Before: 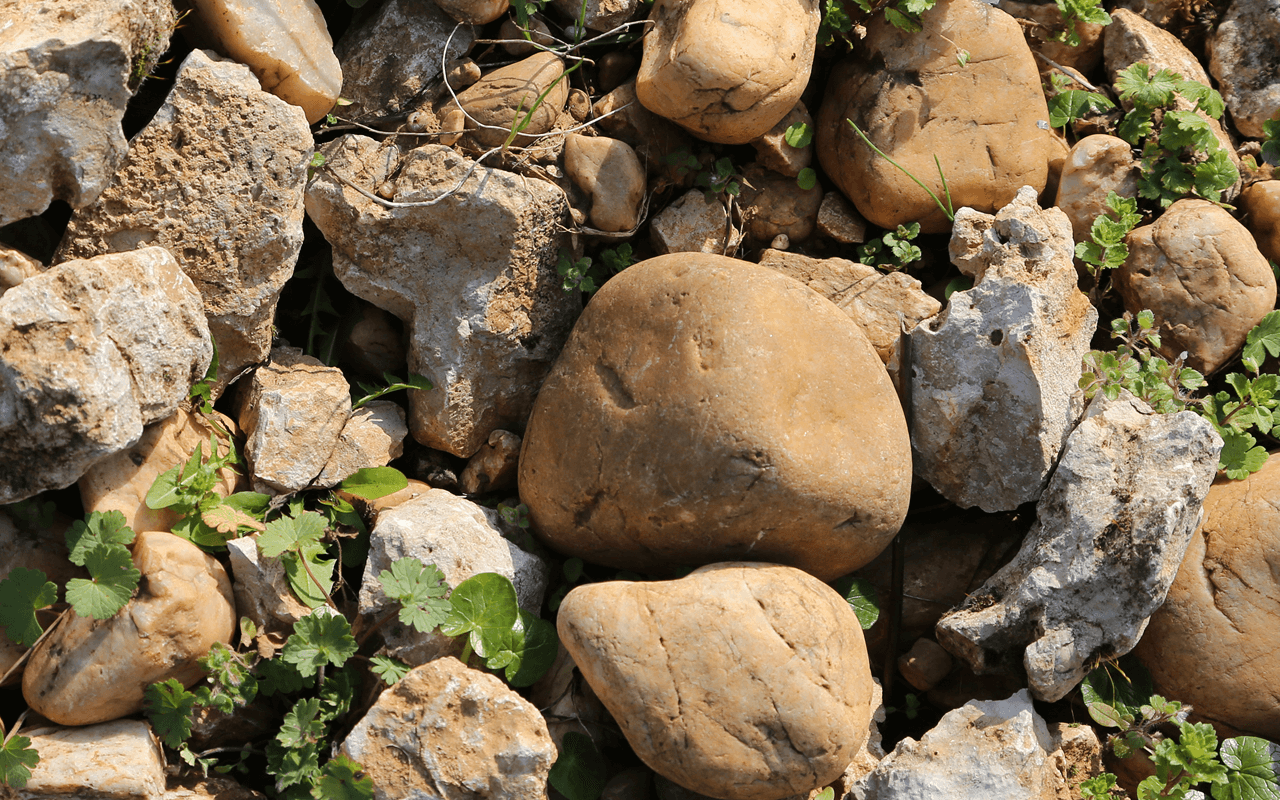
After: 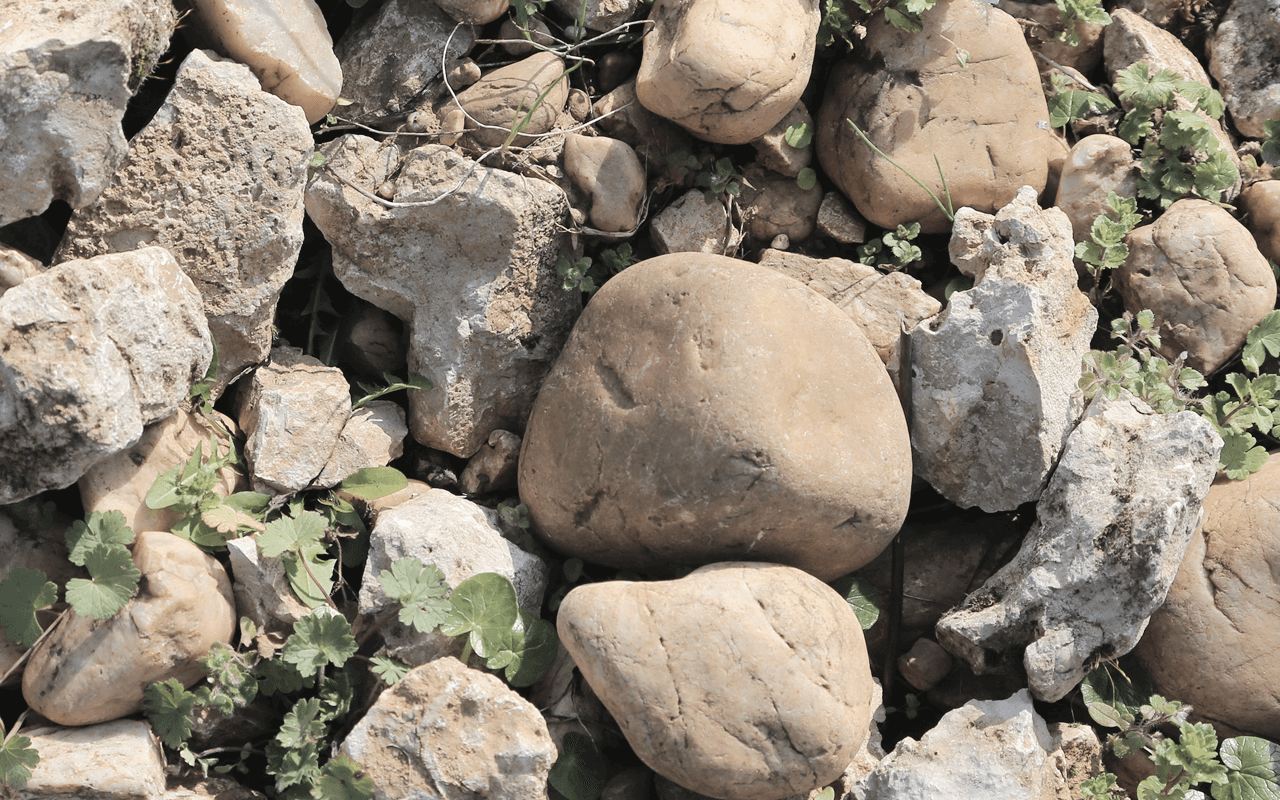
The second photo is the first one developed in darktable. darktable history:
contrast brightness saturation: brightness 0.18, saturation -0.5
white balance: emerald 1
